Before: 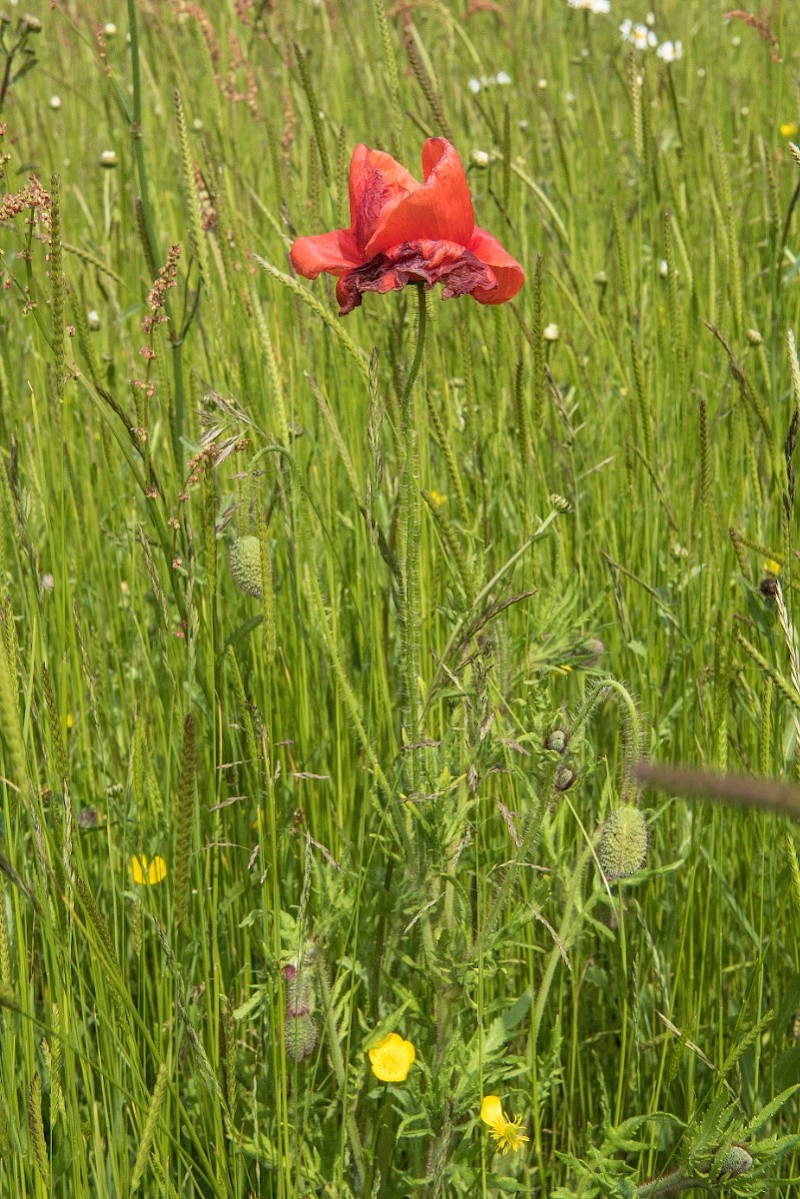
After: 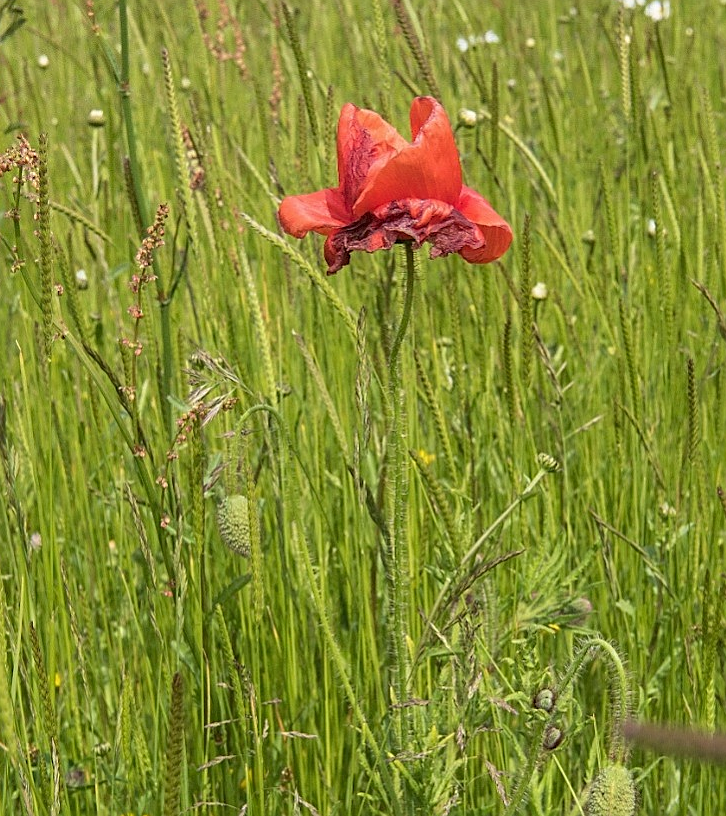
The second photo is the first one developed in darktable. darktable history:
exposure: exposure -0.03 EV, compensate highlight preservation false
crop: left 1.589%, top 3.445%, right 7.599%, bottom 28.469%
sharpen: on, module defaults
